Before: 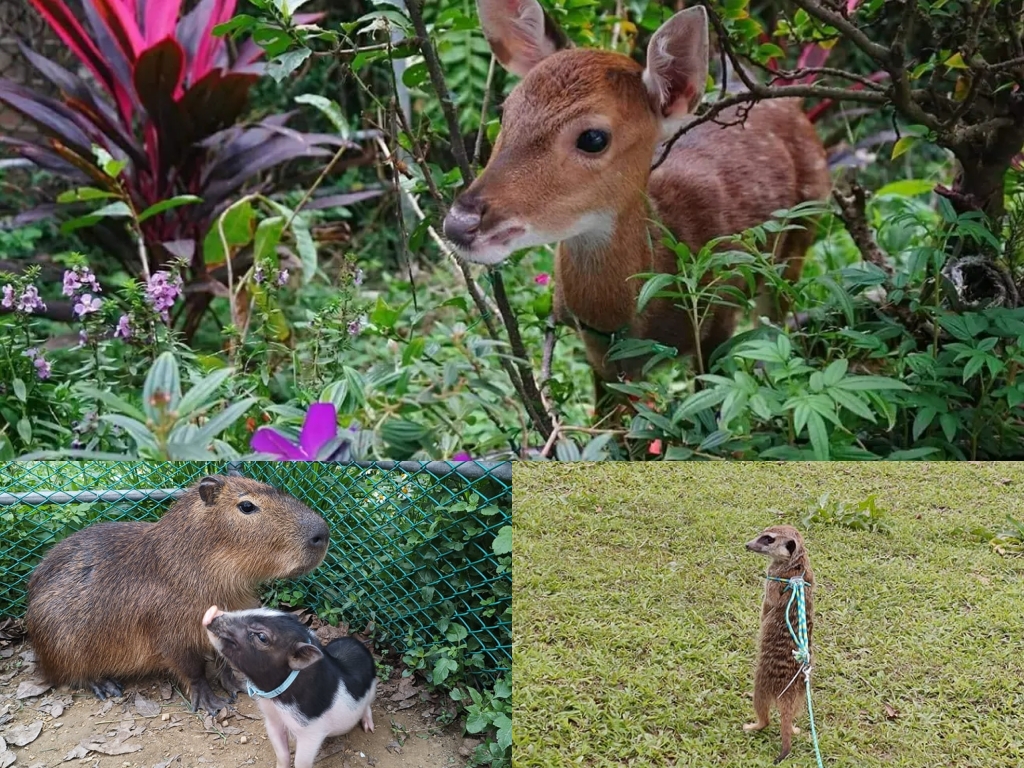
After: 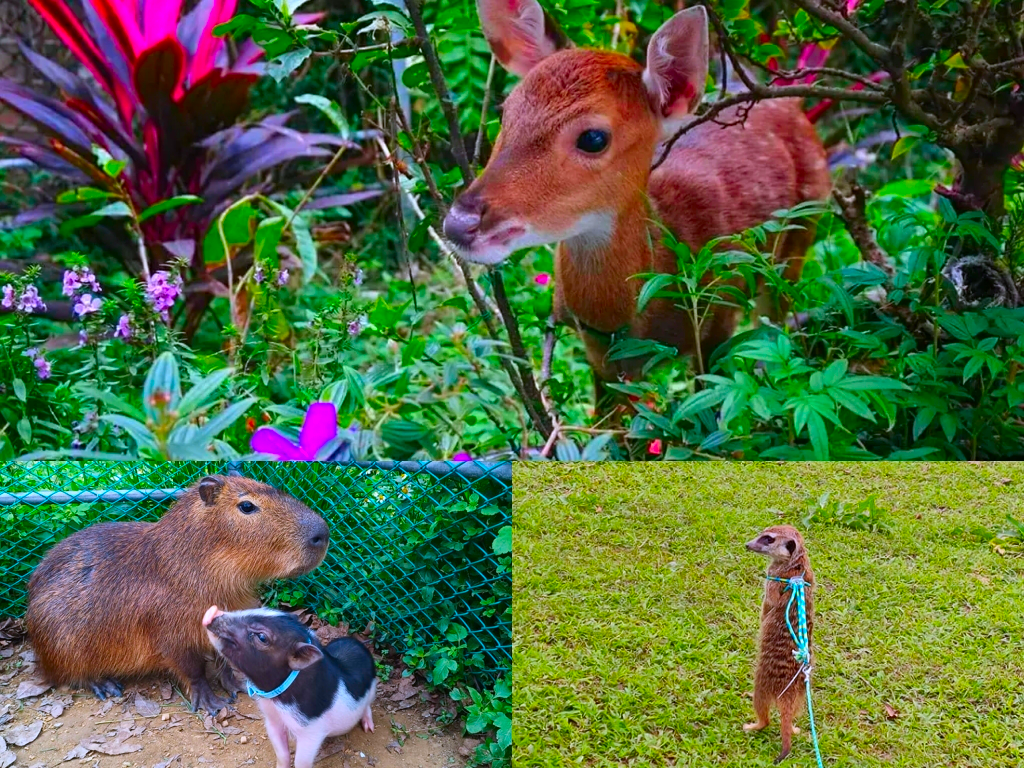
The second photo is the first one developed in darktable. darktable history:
color correction: saturation 2.15
color calibration: illuminant as shot in camera, x 0.358, y 0.373, temperature 4628.91 K
